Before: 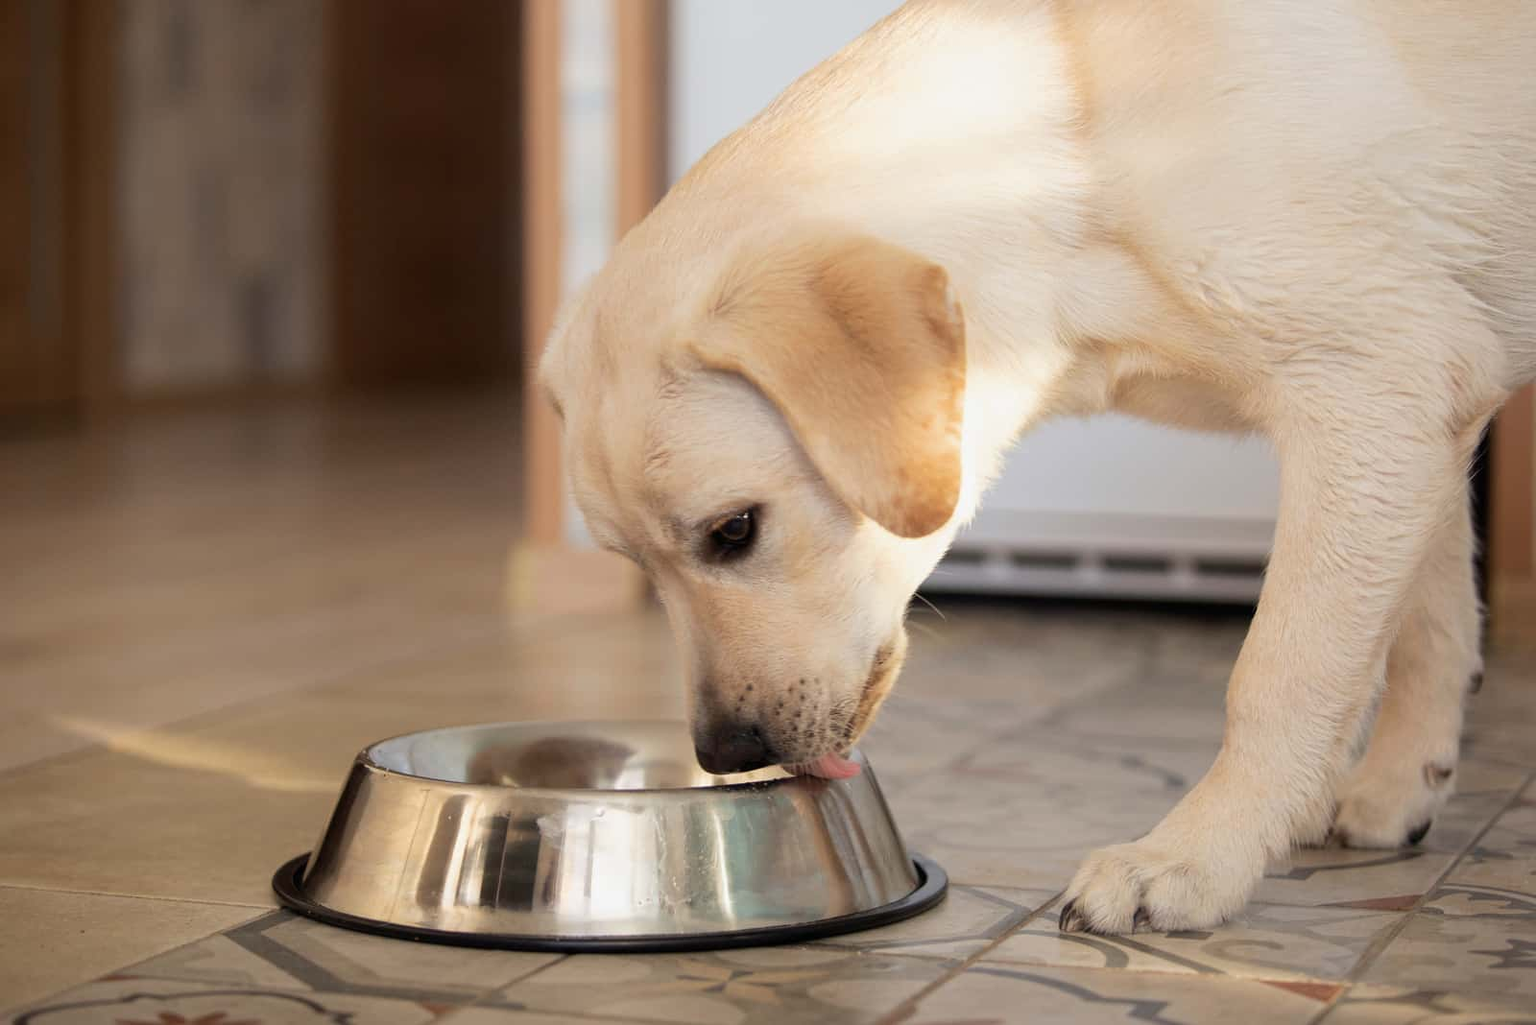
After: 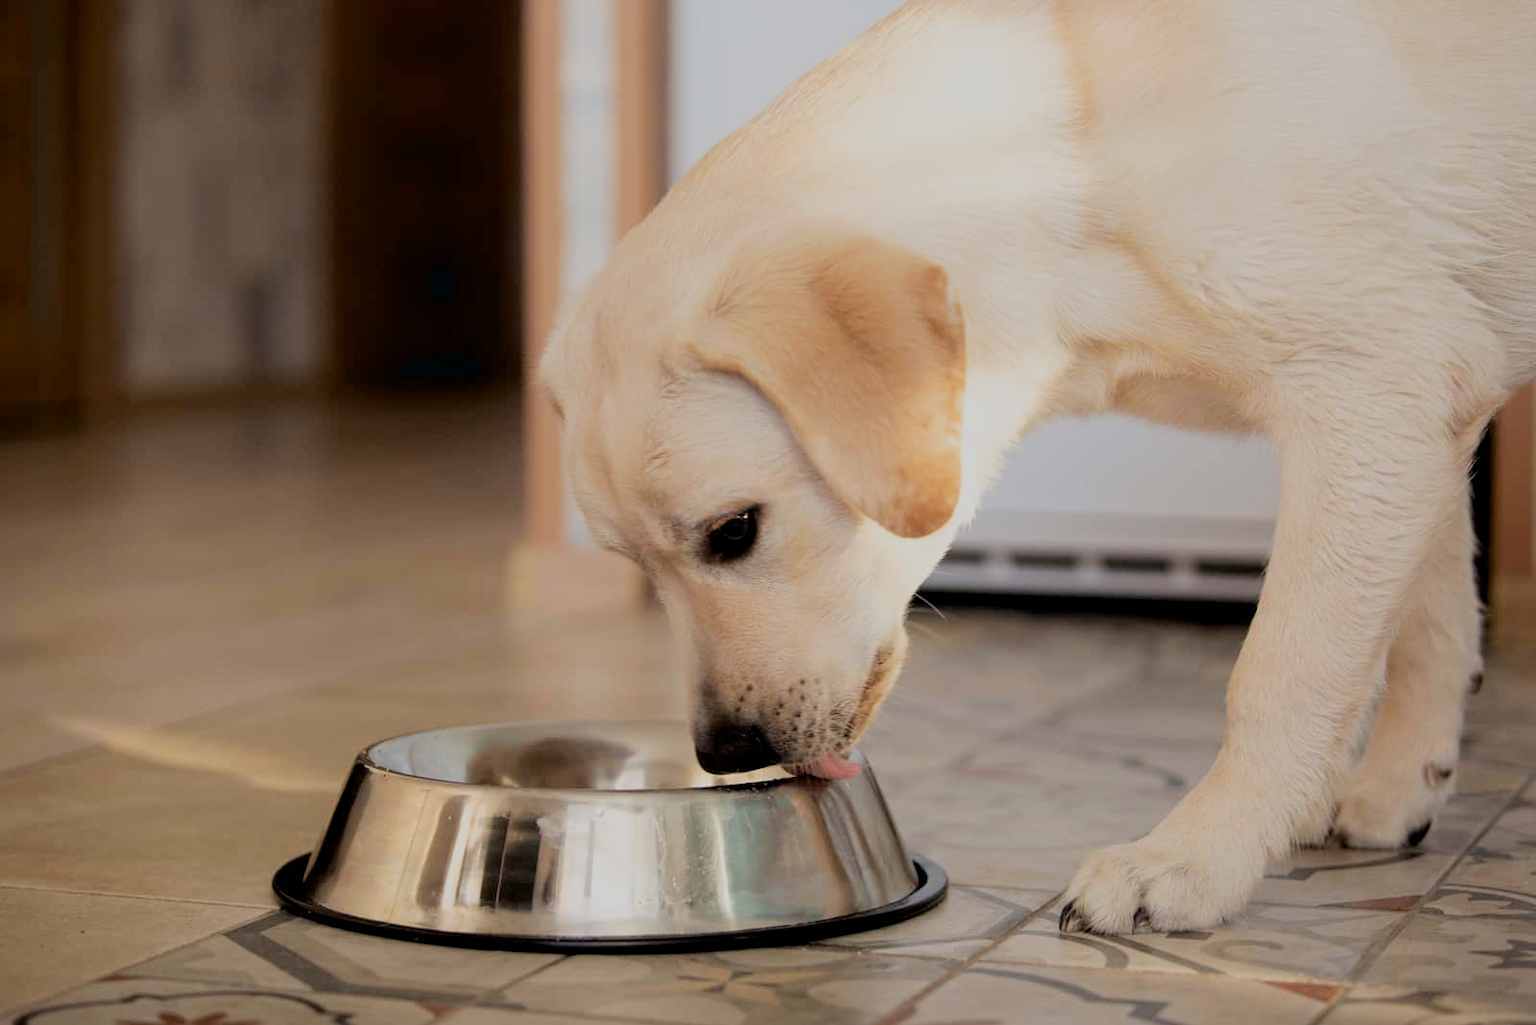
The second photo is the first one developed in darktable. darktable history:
filmic rgb: black relative exposure -7.65 EV, white relative exposure 4.56 EV, hardness 3.61
exposure: black level correction 0.009, compensate highlight preservation false
